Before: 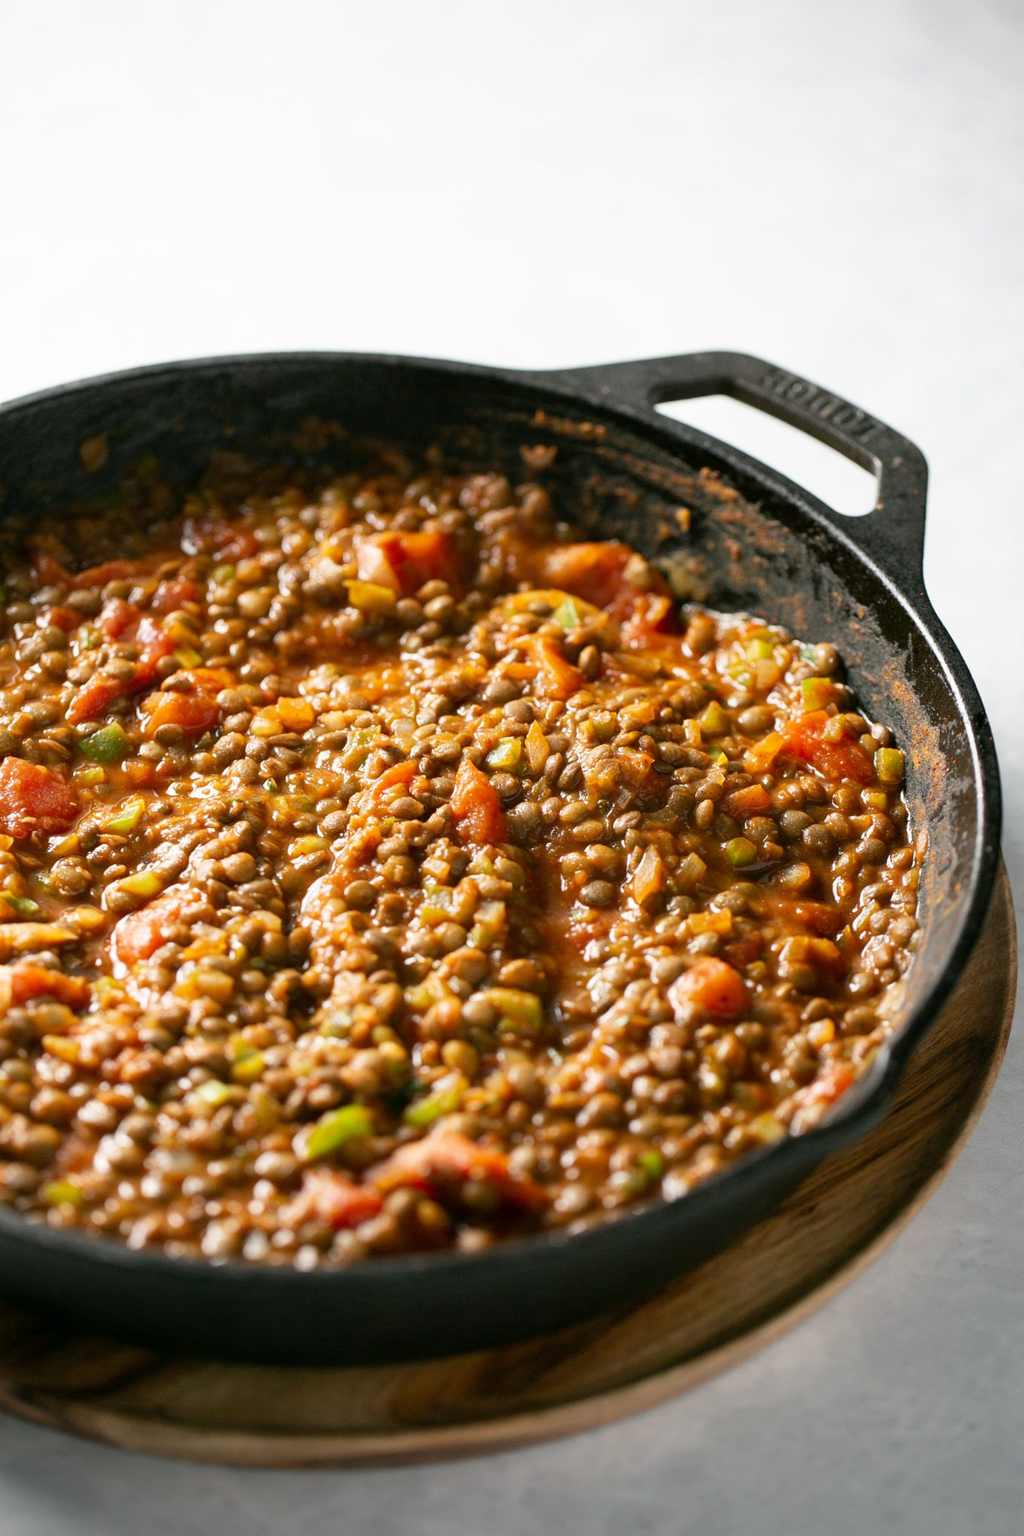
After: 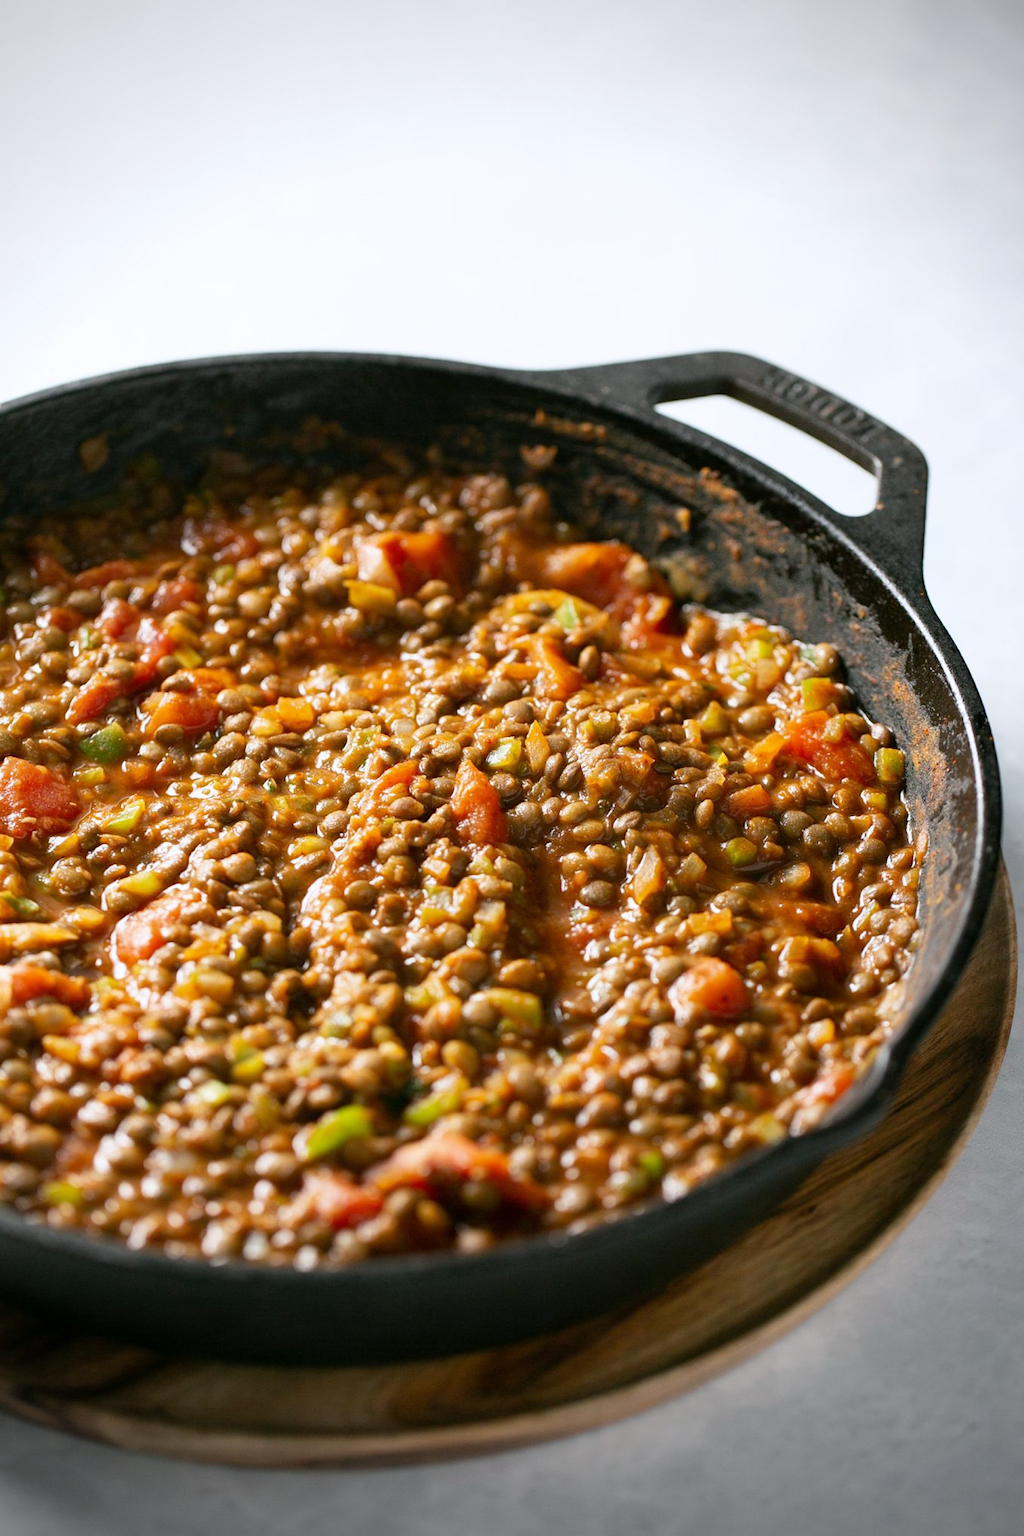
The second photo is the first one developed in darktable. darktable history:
white balance: red 0.983, blue 1.036
vignetting: fall-off radius 60.92%
